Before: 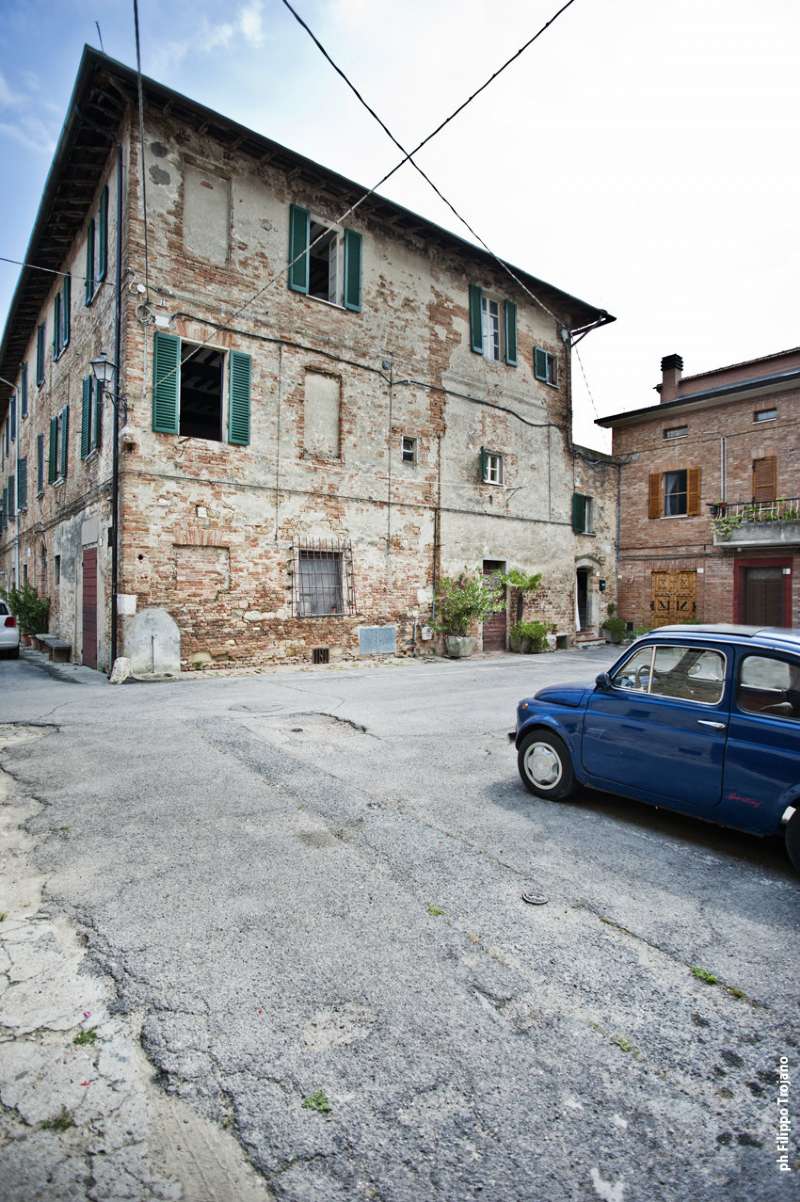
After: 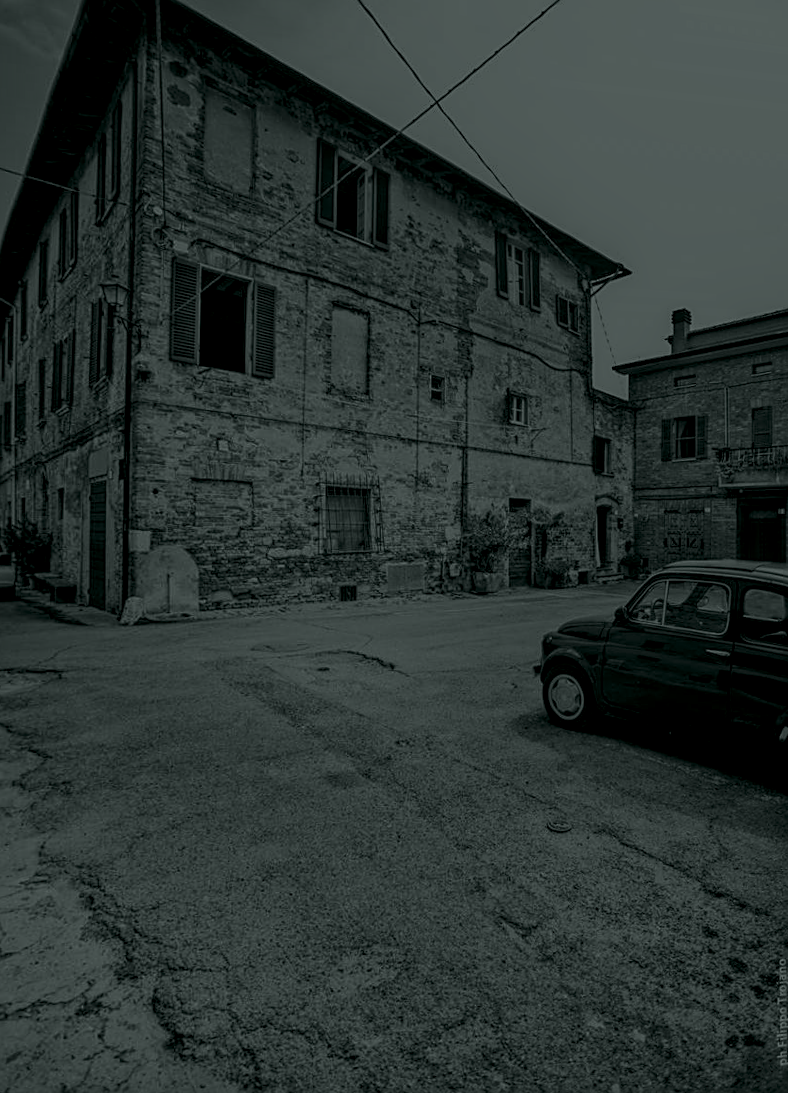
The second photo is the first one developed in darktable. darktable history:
rotate and perspective: rotation -0.013°, lens shift (vertical) -0.027, lens shift (horizontal) 0.178, crop left 0.016, crop right 0.989, crop top 0.082, crop bottom 0.918
local contrast: highlights 0%, shadows 0%, detail 133%
colorize: hue 90°, saturation 19%, lightness 1.59%, version 1
sharpen: on, module defaults
